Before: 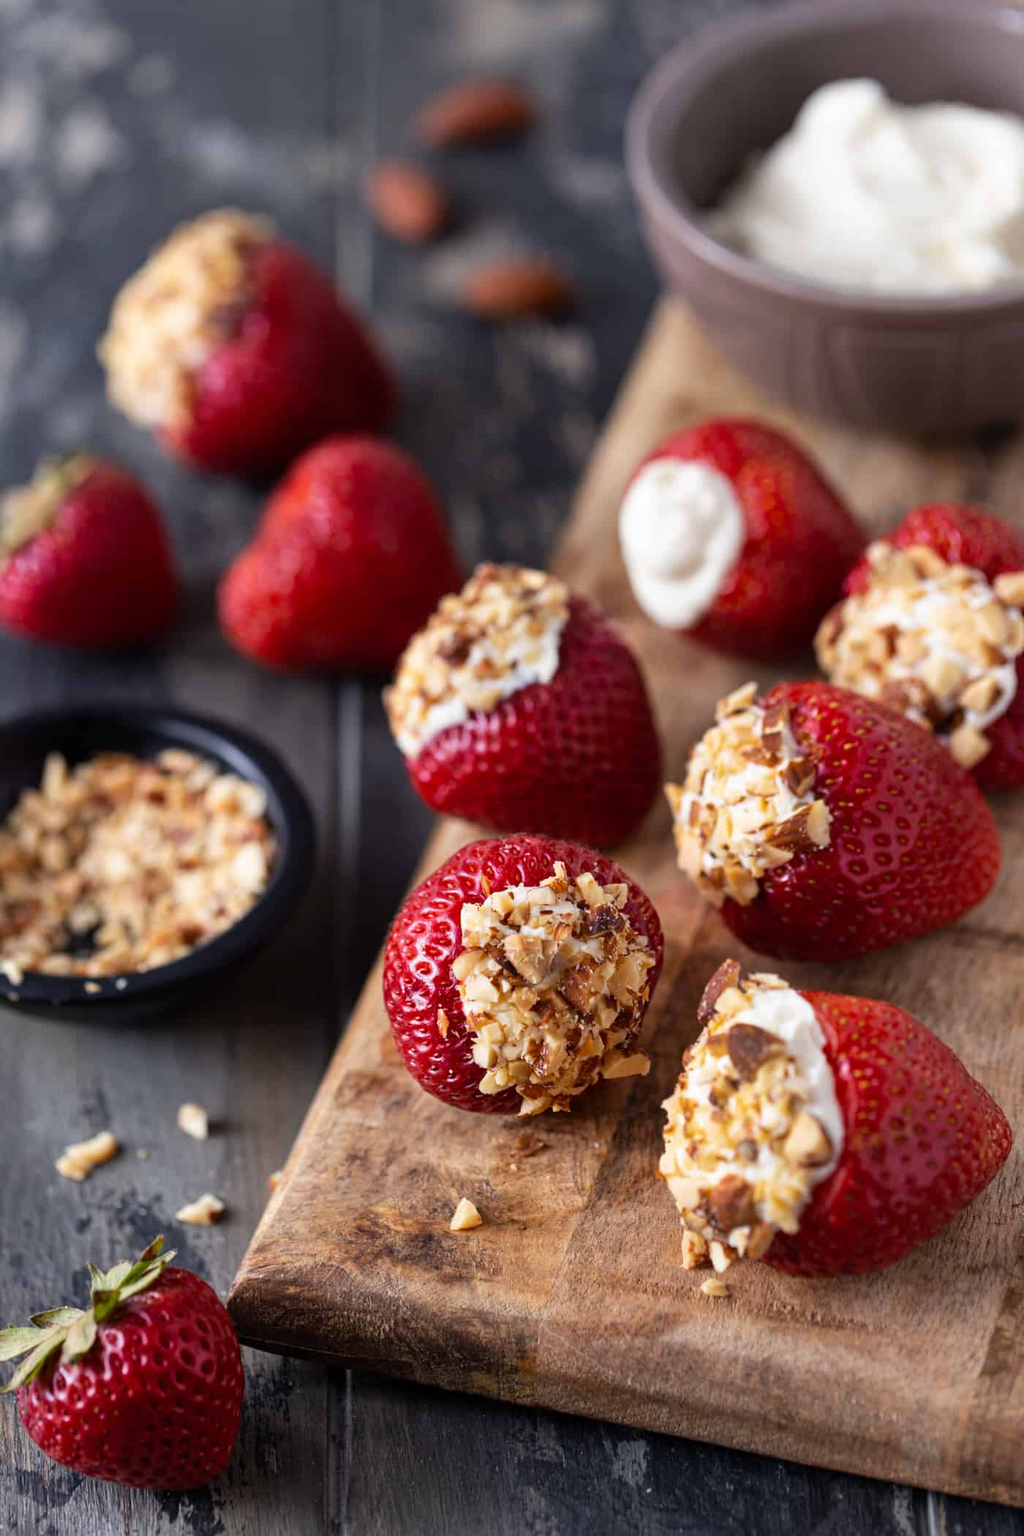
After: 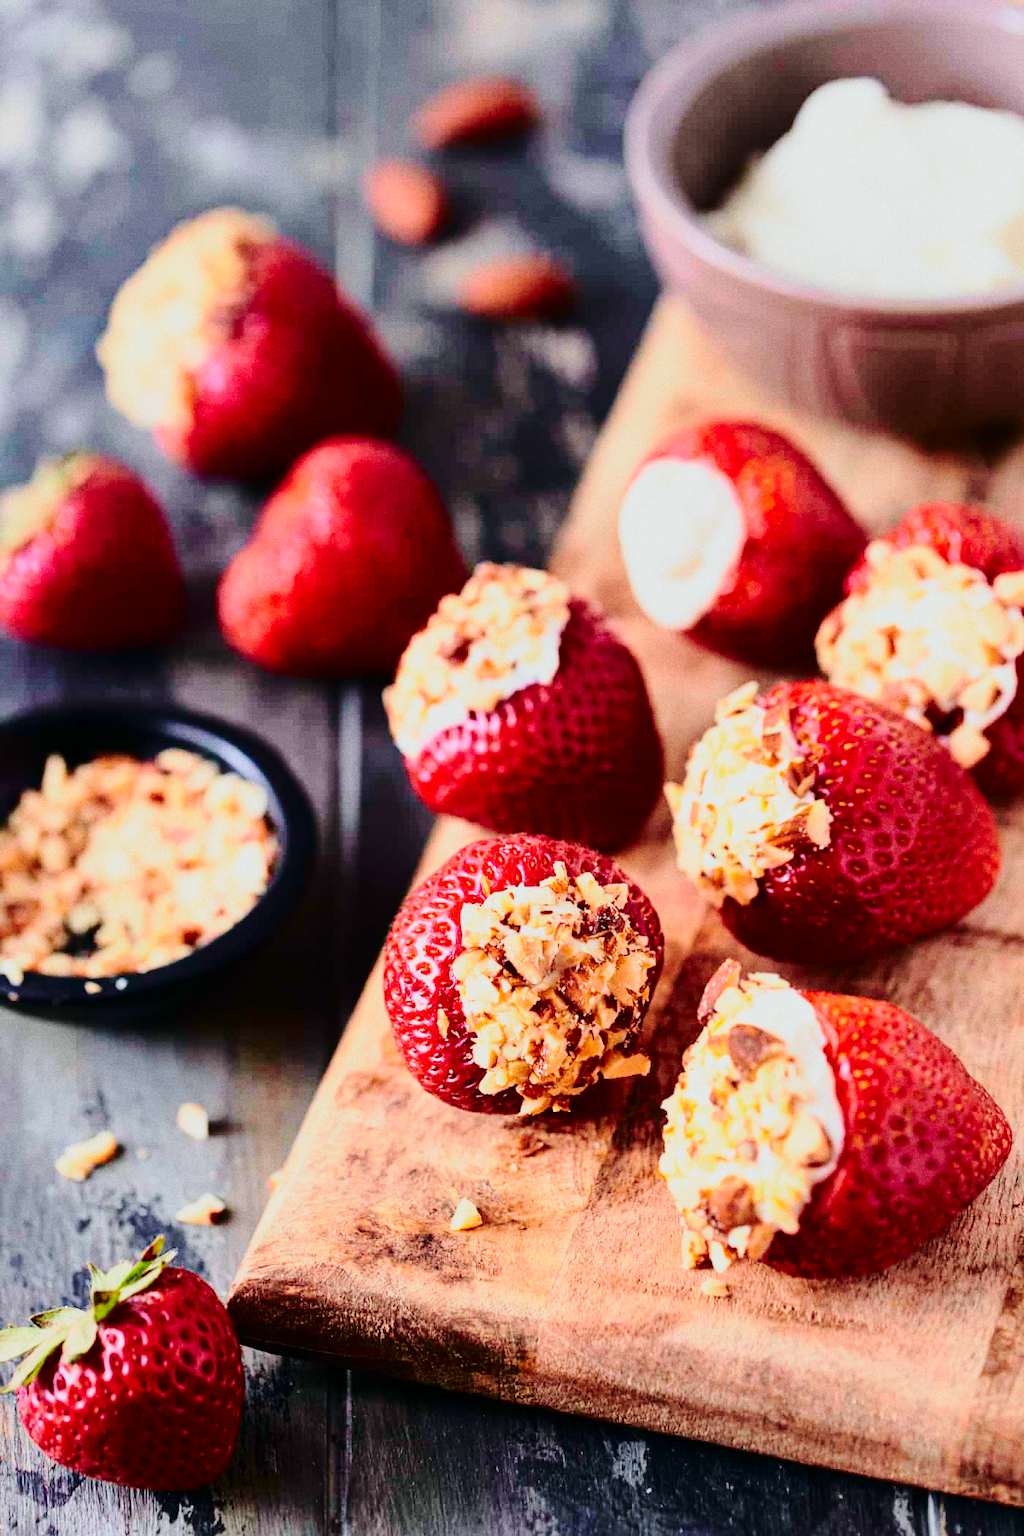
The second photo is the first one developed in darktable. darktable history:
grain: strength 26%
tone curve: curves: ch0 [(0, 0) (0.128, 0.068) (0.292, 0.274) (0.453, 0.507) (0.653, 0.717) (0.785, 0.817) (0.995, 0.917)]; ch1 [(0, 0) (0.384, 0.365) (0.463, 0.447) (0.486, 0.474) (0.503, 0.497) (0.52, 0.525) (0.559, 0.591) (0.583, 0.623) (0.672, 0.699) (0.766, 0.773) (1, 1)]; ch2 [(0, 0) (0.374, 0.344) (0.446, 0.443) (0.501, 0.5) (0.527, 0.549) (0.565, 0.582) (0.624, 0.632) (1, 1)], color space Lab, independent channels, preserve colors none
base curve: curves: ch0 [(0, 0) (0.032, 0.037) (0.105, 0.228) (0.435, 0.76) (0.856, 0.983) (1, 1)], preserve colors none
